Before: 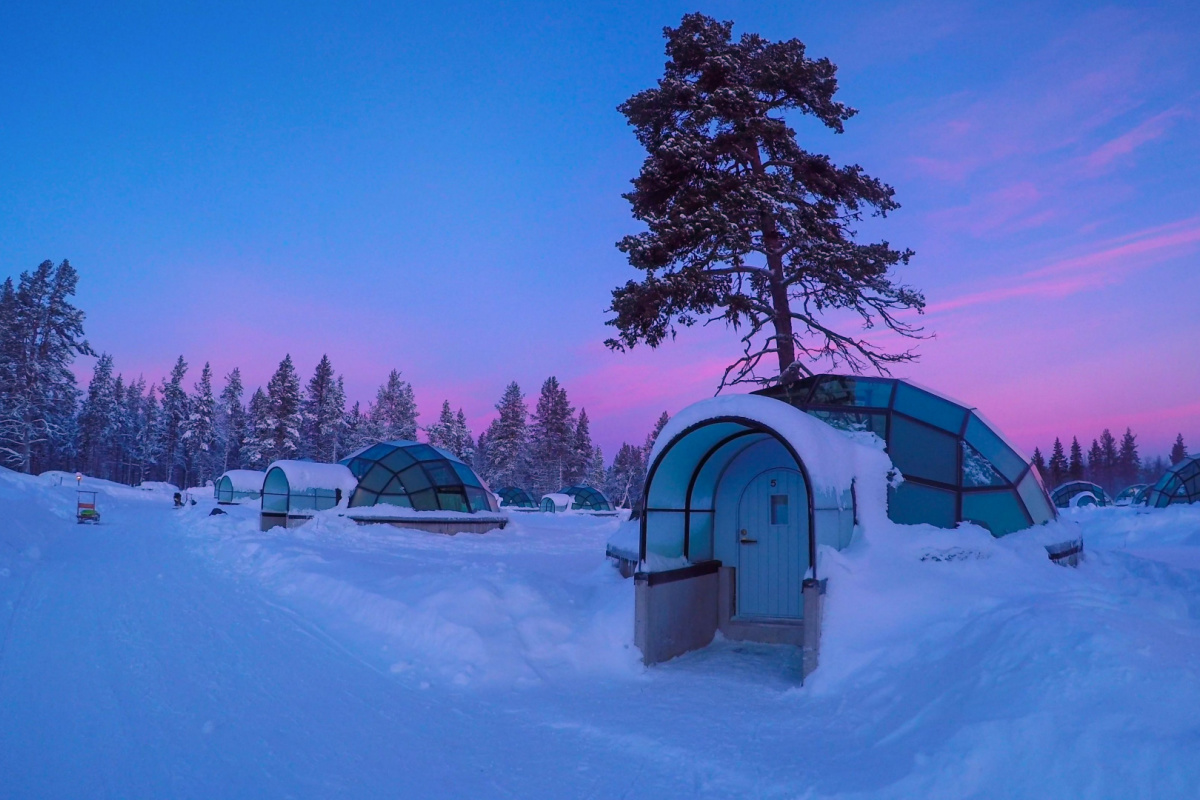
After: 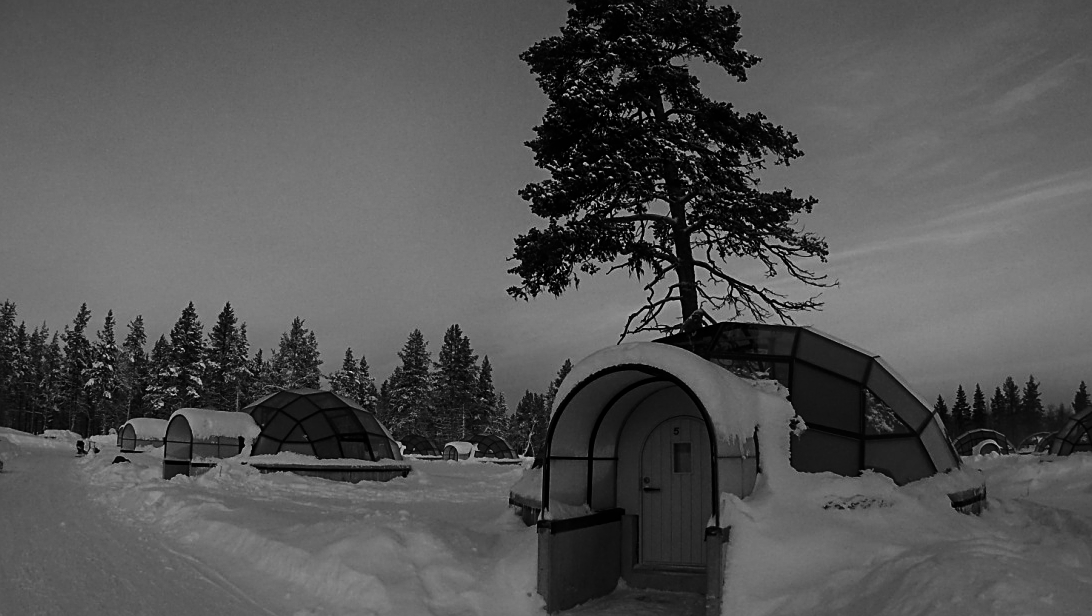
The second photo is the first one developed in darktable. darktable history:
crop: left 8.155%, top 6.611%, bottom 15.385%
contrast brightness saturation: contrast 0.24, brightness -0.24, saturation 0.14
sharpen: on, module defaults
shadows and highlights: radius 125.46, shadows 21.19, highlights -21.19, low approximation 0.01
monochrome: on, module defaults
